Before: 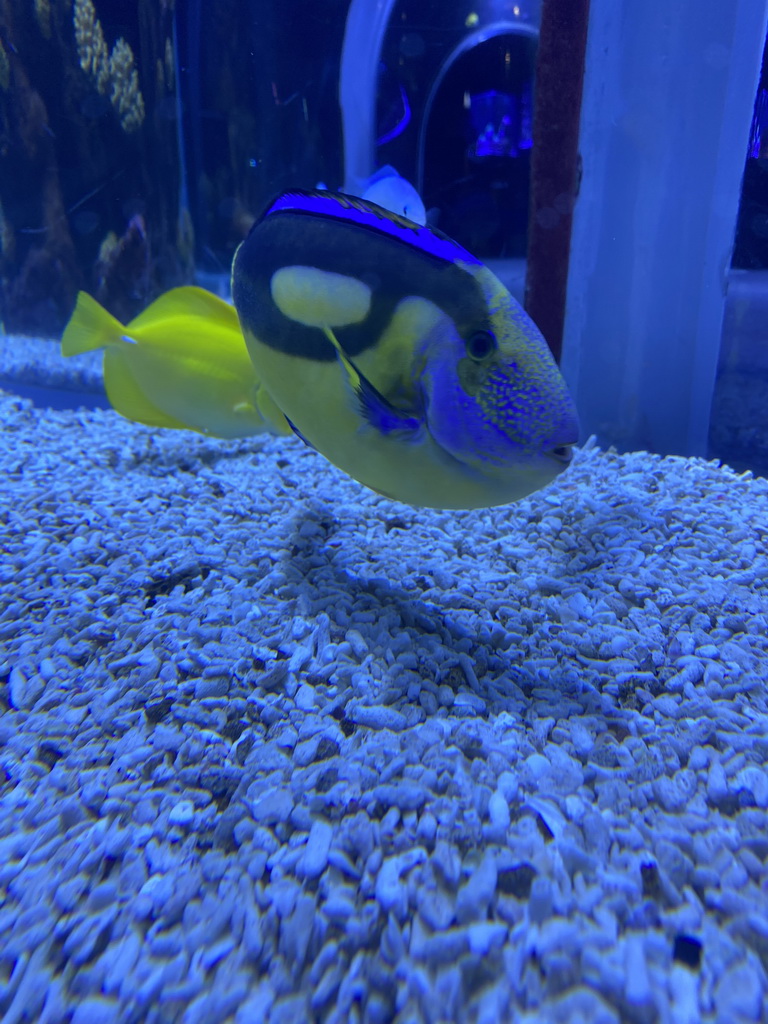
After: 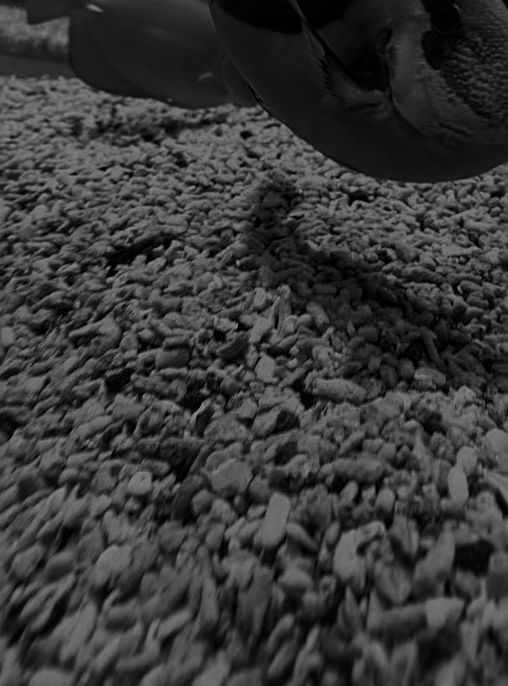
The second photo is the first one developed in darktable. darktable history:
crop and rotate: angle -0.805°, left 4.045%, top 31.743%, right 28.537%
haze removal: compatibility mode true, adaptive false
filmic rgb: black relative exposure -6.82 EV, white relative exposure 5.94 EV, hardness 2.69
contrast brightness saturation: brightness -0.988, saturation 0.984
color calibration: output gray [0.25, 0.35, 0.4, 0], illuminant custom, x 0.434, y 0.395, temperature 3070.32 K
color balance rgb: power › luminance 1.516%, perceptual saturation grading › global saturation 34.859%, perceptual saturation grading › highlights -25.39%, perceptual saturation grading › shadows 49.807%, global vibrance 15.096%
sharpen: on, module defaults
